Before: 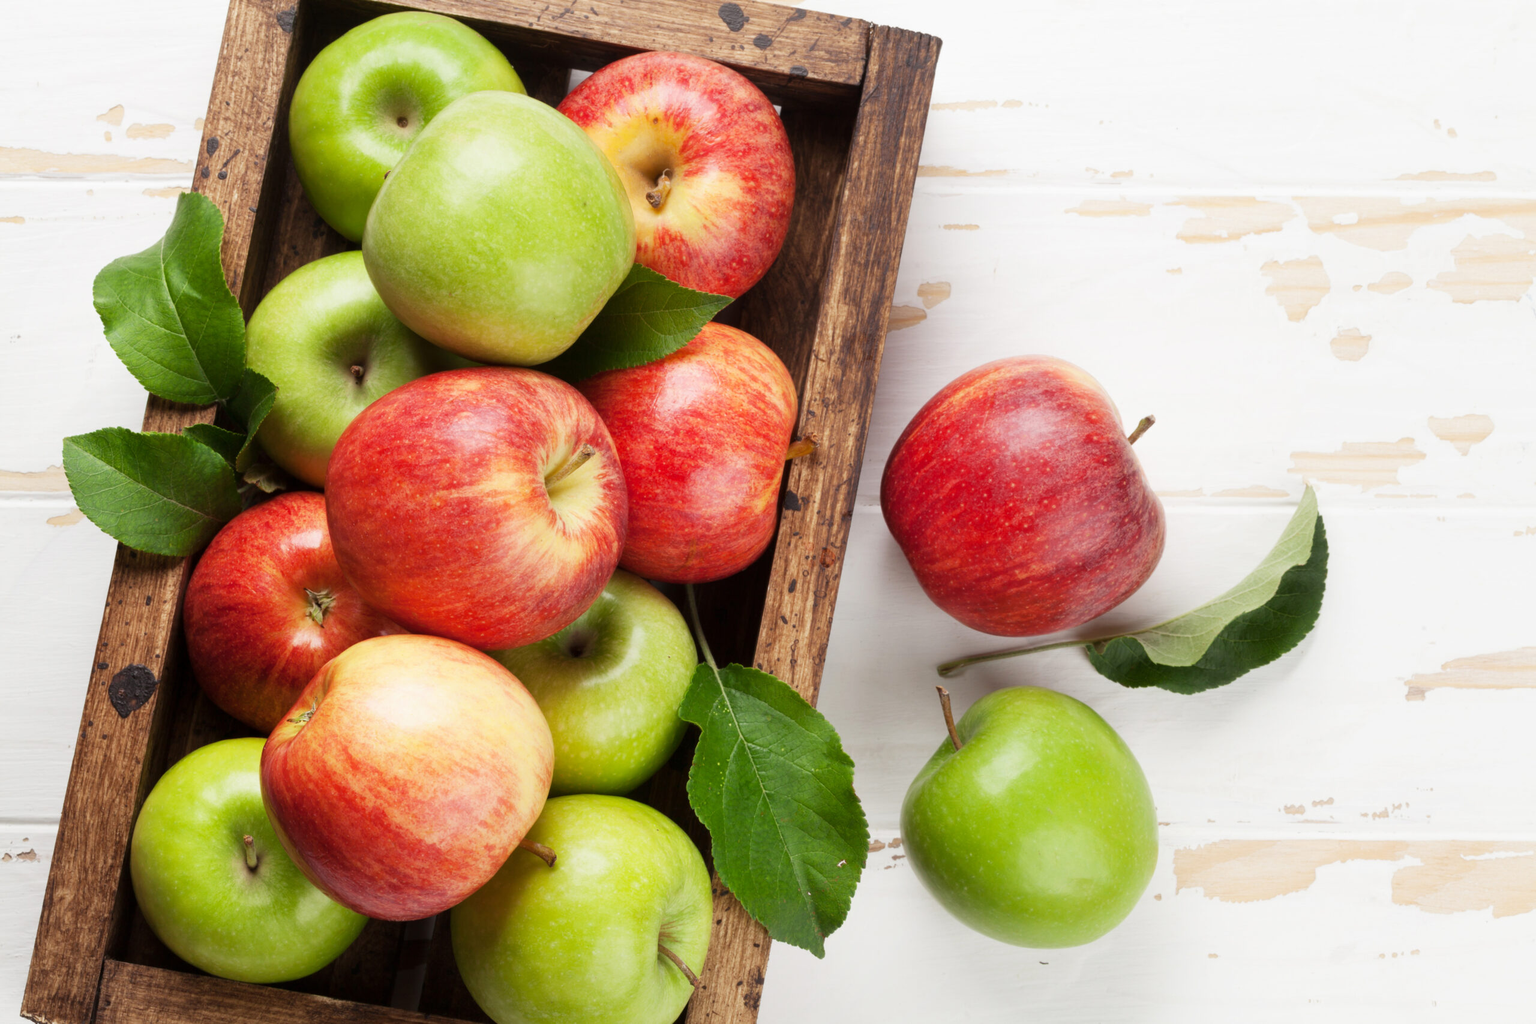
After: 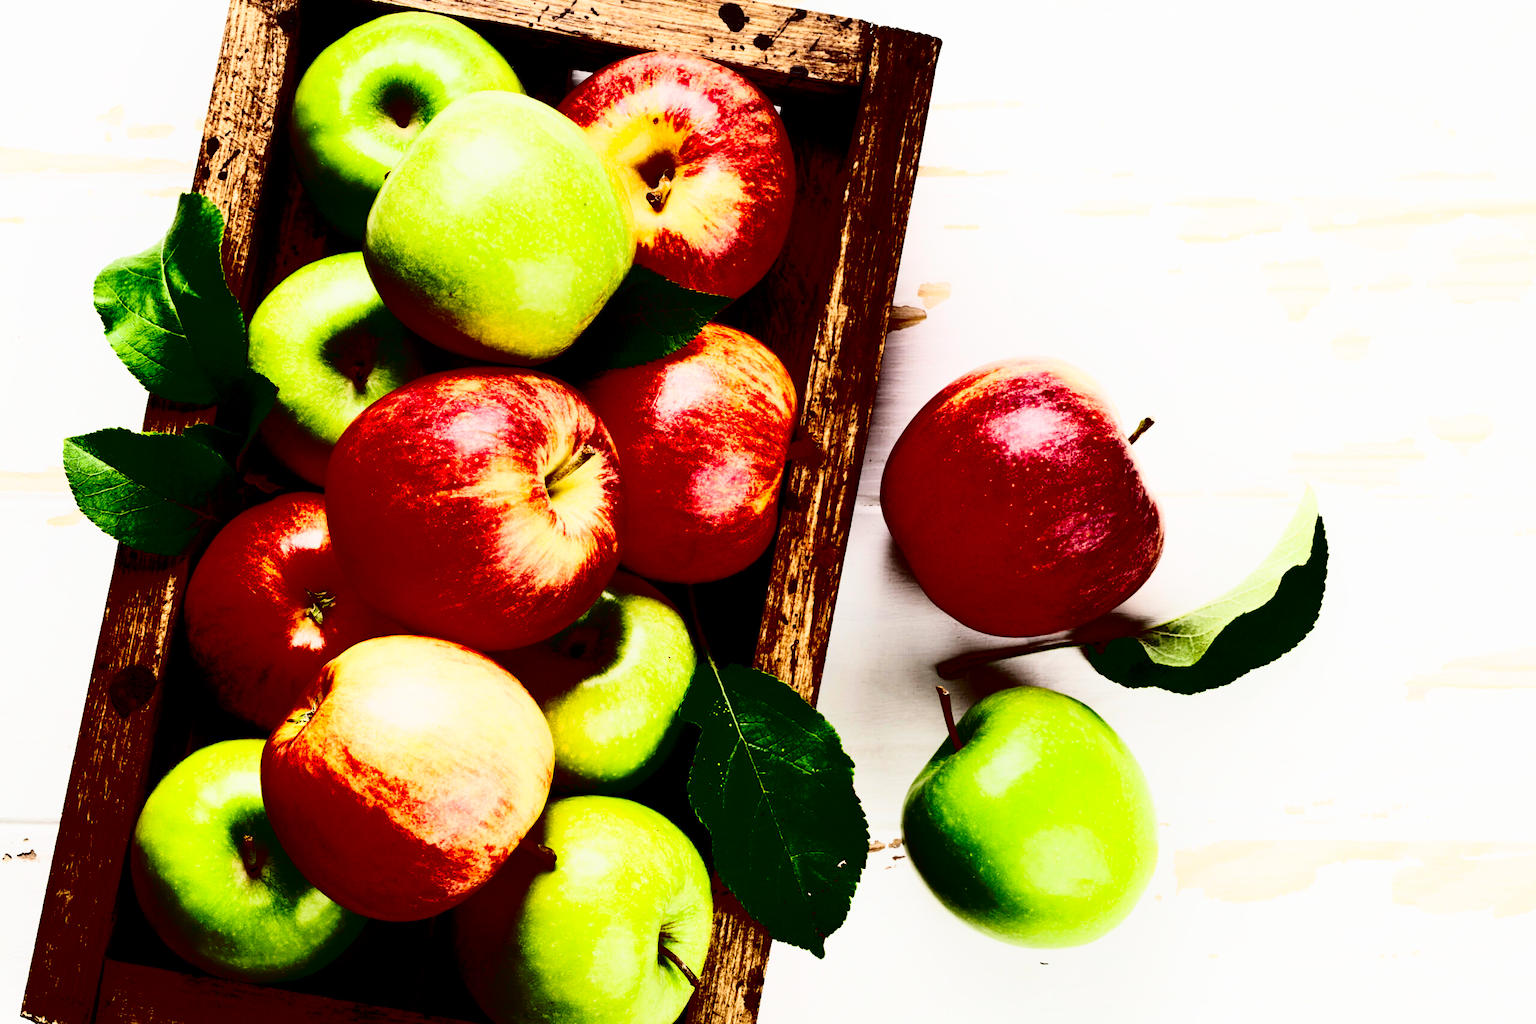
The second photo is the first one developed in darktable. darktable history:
shadows and highlights: shadows -62.46, white point adjustment -5.1, highlights 61.36
contrast brightness saturation: contrast 0.776, brightness -0.982, saturation 0.987
filmic rgb: black relative exposure -7.72 EV, white relative exposure 4.41 EV, hardness 3.75, latitude 49.55%, contrast 1.1, add noise in highlights 0.001, preserve chrominance no, color science v3 (2019), use custom middle-gray values true, contrast in highlights soft
